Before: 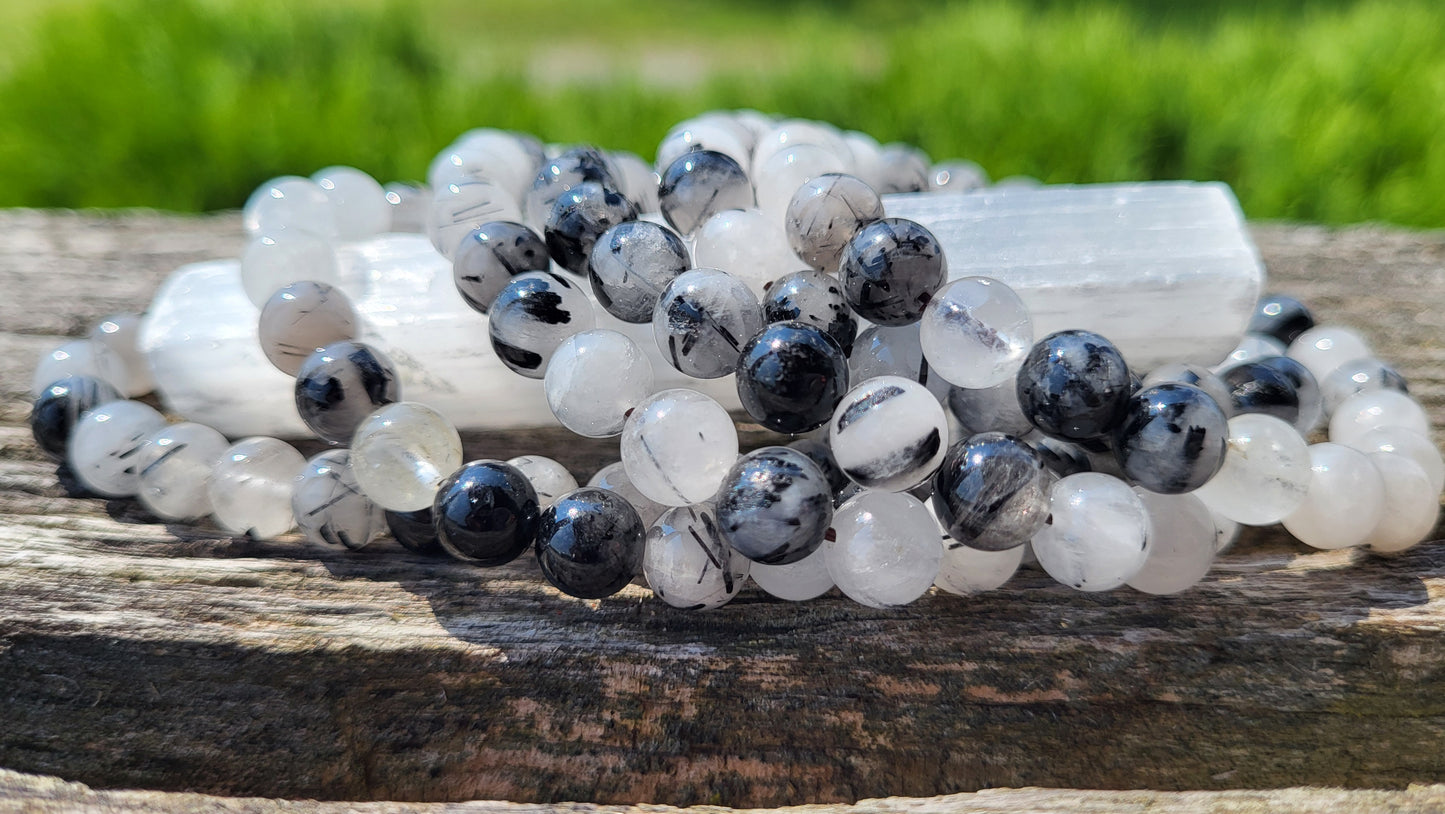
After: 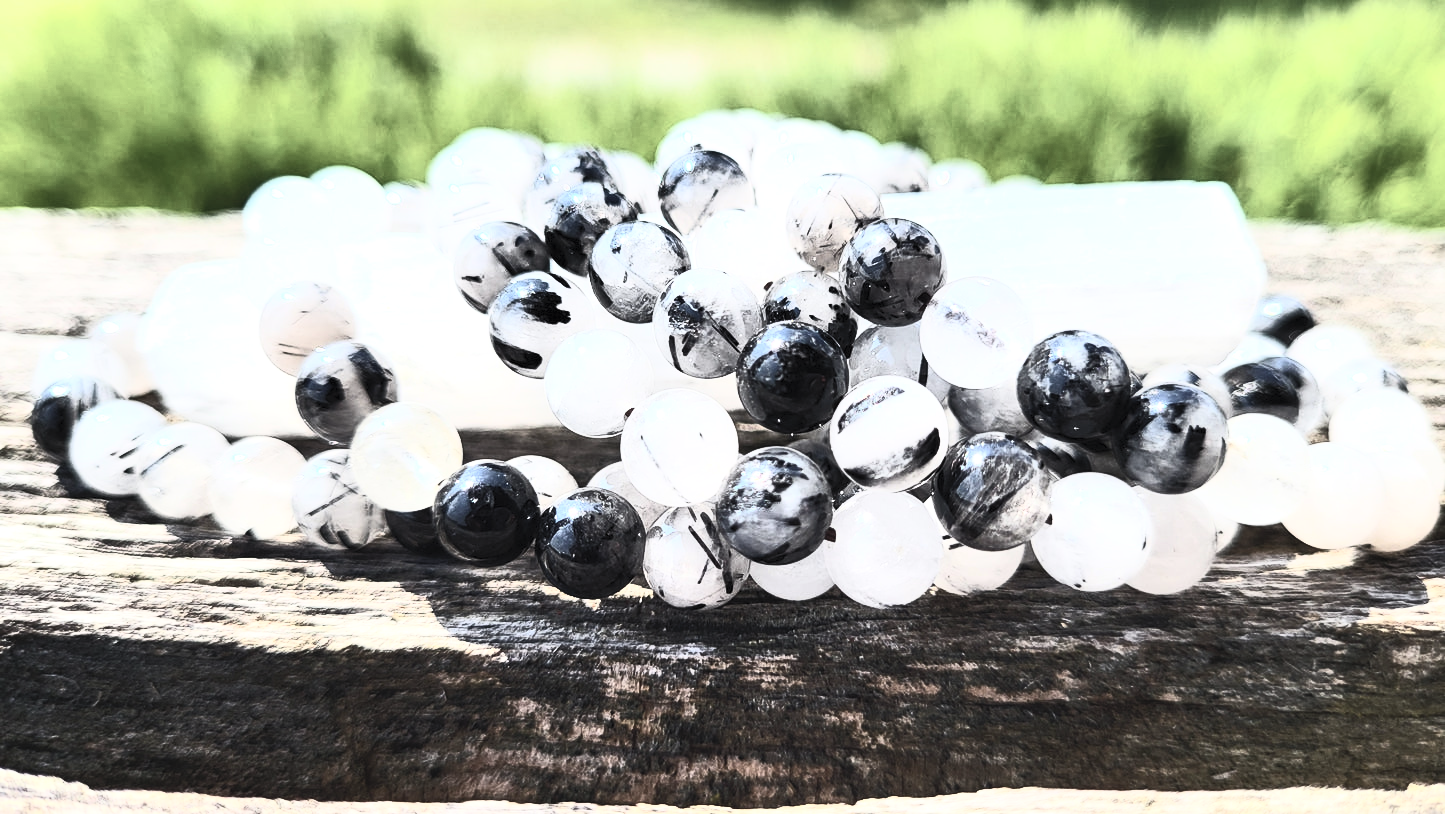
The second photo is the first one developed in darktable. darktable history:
tone equalizer: -8 EV -0.75 EV, -7 EV -0.7 EV, -6 EV -0.6 EV, -5 EV -0.4 EV, -3 EV 0.4 EV, -2 EV 0.6 EV, -1 EV 0.7 EV, +0 EV 0.75 EV, edges refinement/feathering 500, mask exposure compensation -1.57 EV, preserve details no
contrast brightness saturation: contrast 0.57, brightness 0.57, saturation -0.34
